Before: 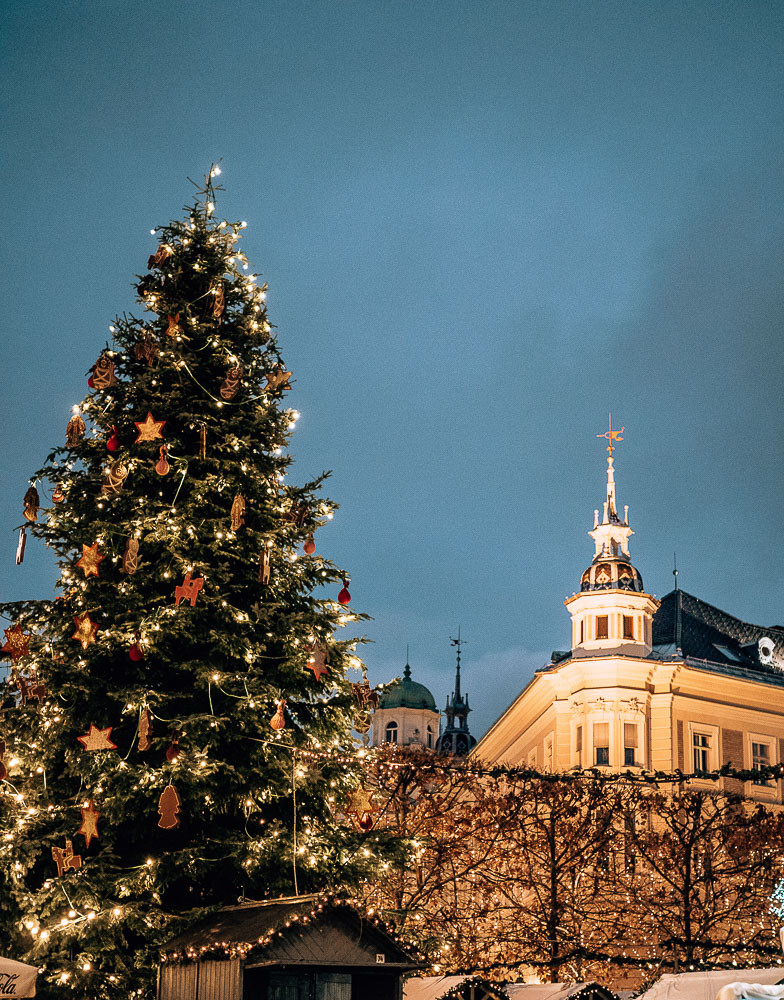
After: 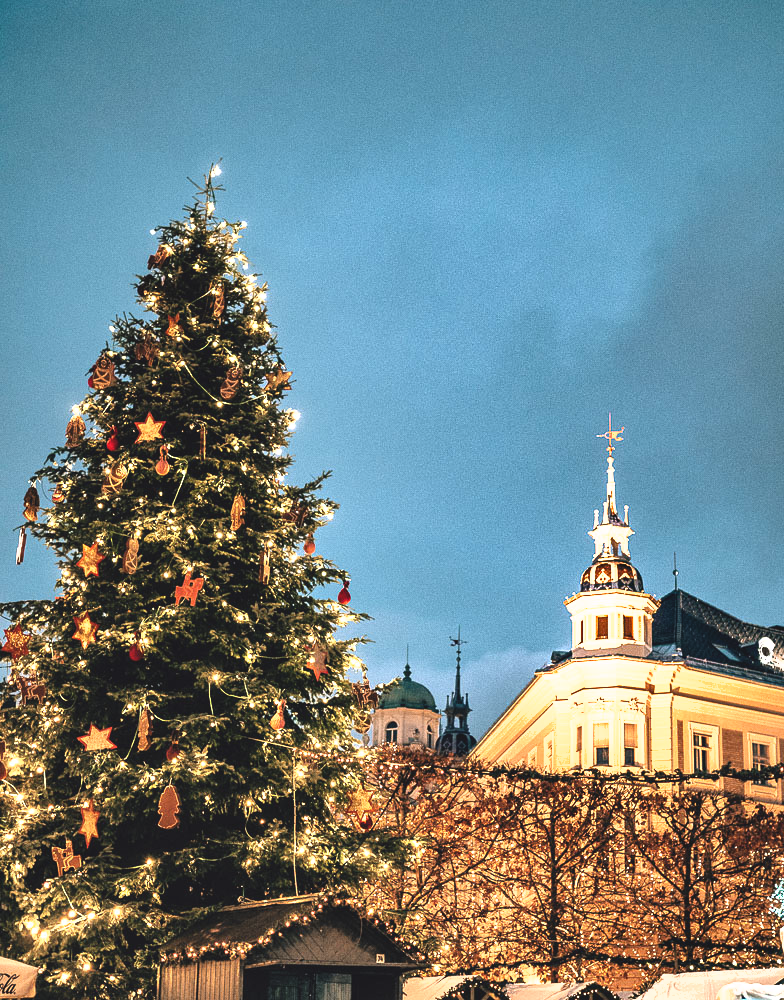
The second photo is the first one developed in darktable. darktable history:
exposure: black level correction -0.005, exposure 1.002 EV, compensate highlight preservation false
shadows and highlights: radius 108.52, shadows 40.68, highlights -72.88, low approximation 0.01, soften with gaussian
